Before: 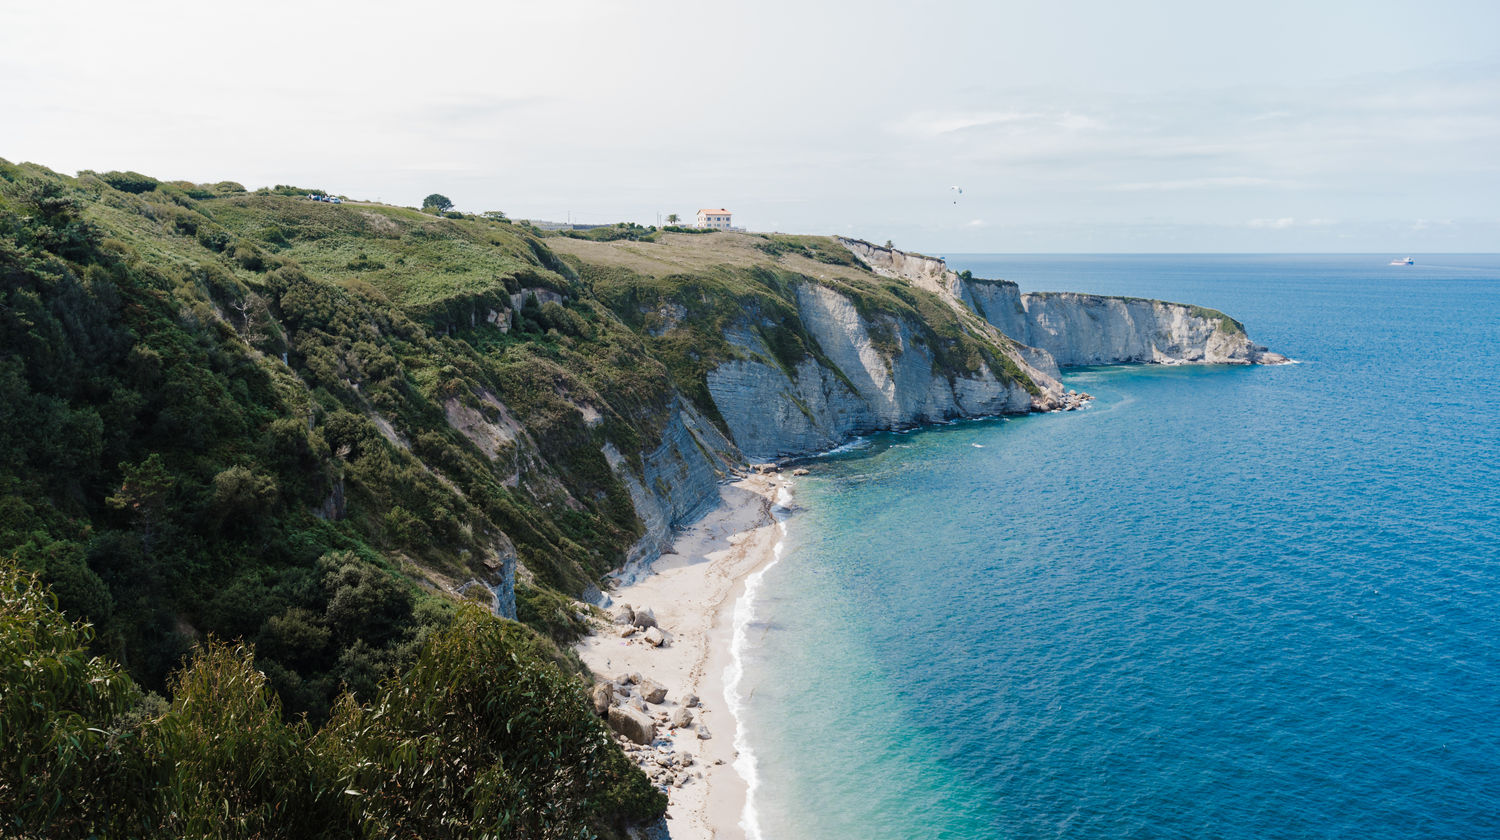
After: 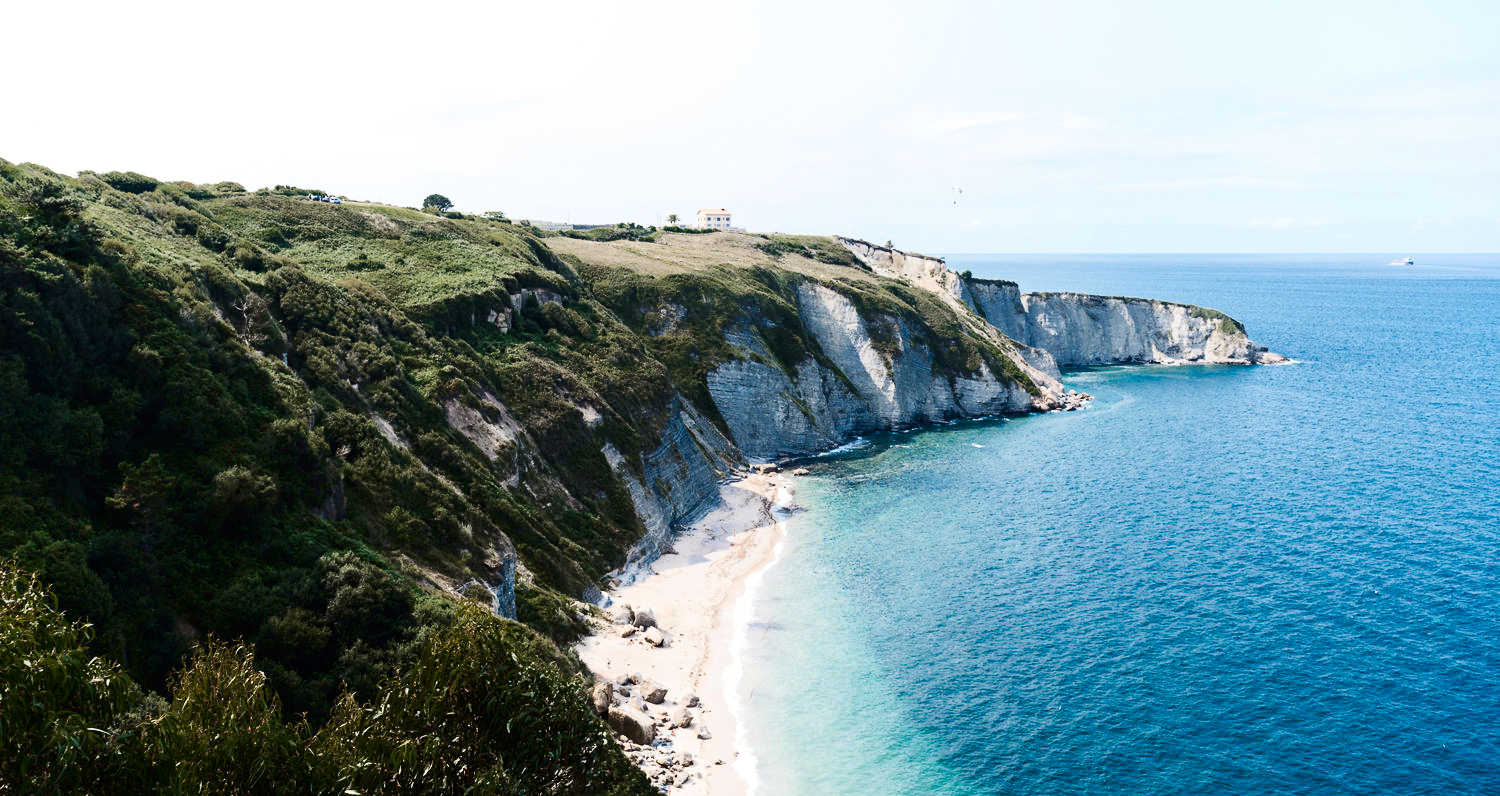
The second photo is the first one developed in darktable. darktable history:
crop and rotate: top 0.012%, bottom 5.156%
contrast brightness saturation: contrast 0.298
exposure: exposure 0.202 EV, compensate exposure bias true, compensate highlight preservation false
tone curve: curves: ch0 [(0, 0) (0.003, 0.003) (0.011, 0.011) (0.025, 0.024) (0.044, 0.044) (0.069, 0.068) (0.1, 0.098) (0.136, 0.133) (0.177, 0.174) (0.224, 0.22) (0.277, 0.272) (0.335, 0.329) (0.399, 0.392) (0.468, 0.46) (0.543, 0.546) (0.623, 0.626) (0.709, 0.711) (0.801, 0.802) (0.898, 0.898) (1, 1)], preserve colors none
